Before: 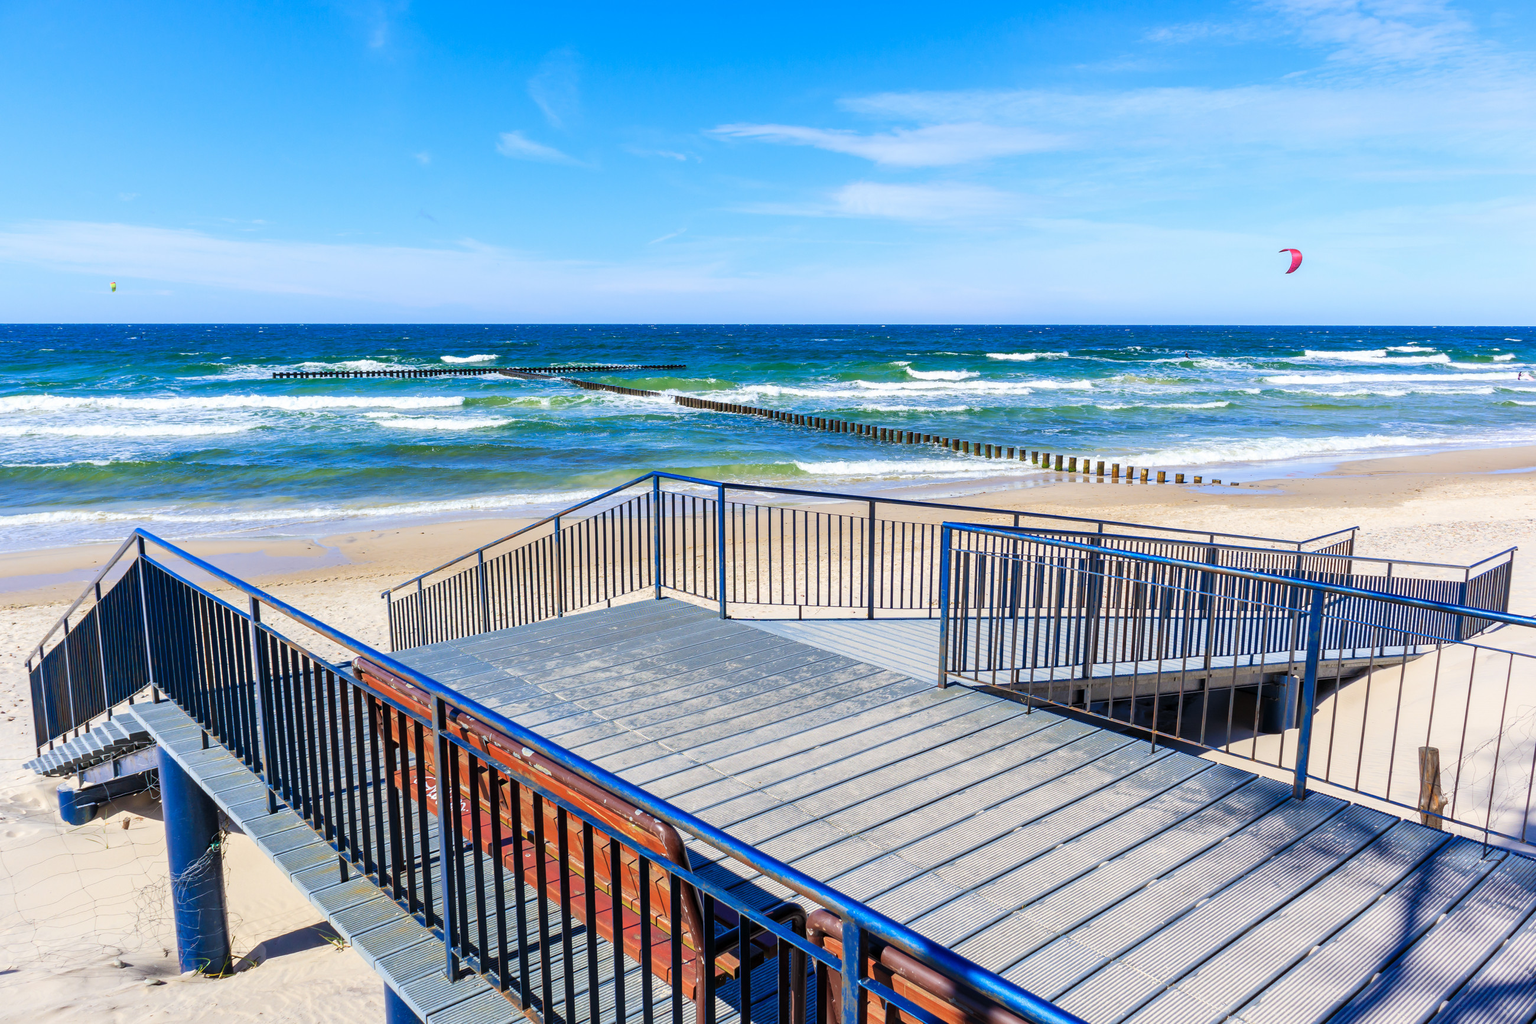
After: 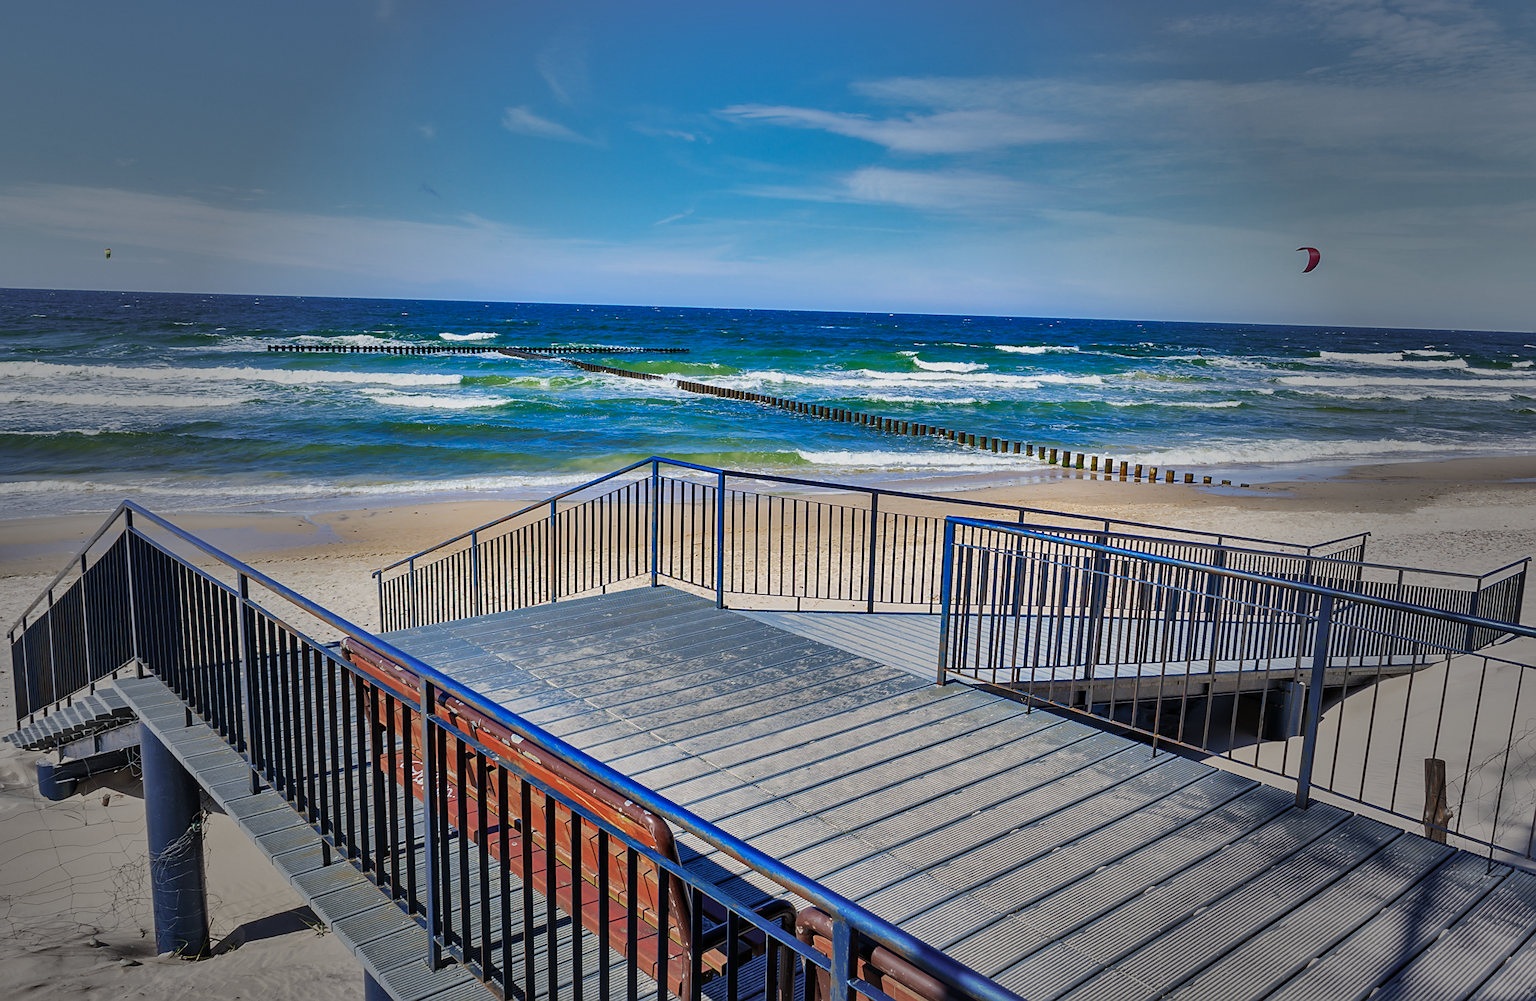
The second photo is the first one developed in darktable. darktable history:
sharpen: on, module defaults
rotate and perspective: rotation 1.57°, crop left 0.018, crop right 0.982, crop top 0.039, crop bottom 0.961
shadows and highlights: shadows 80.73, white point adjustment -9.07, highlights -61.46, soften with gaussian
vignetting: fall-off start 40%, fall-off radius 40%
